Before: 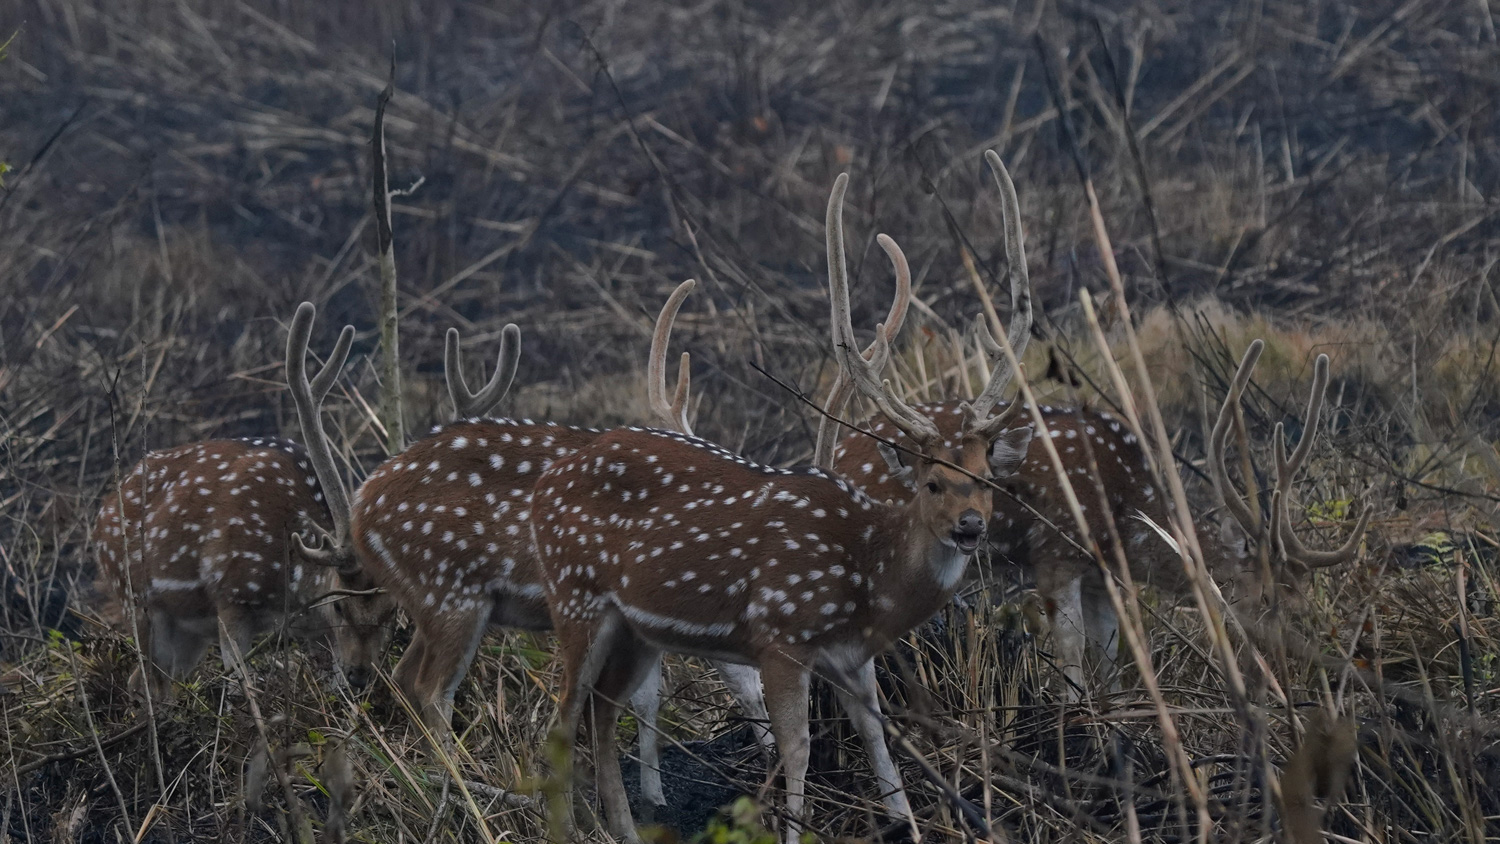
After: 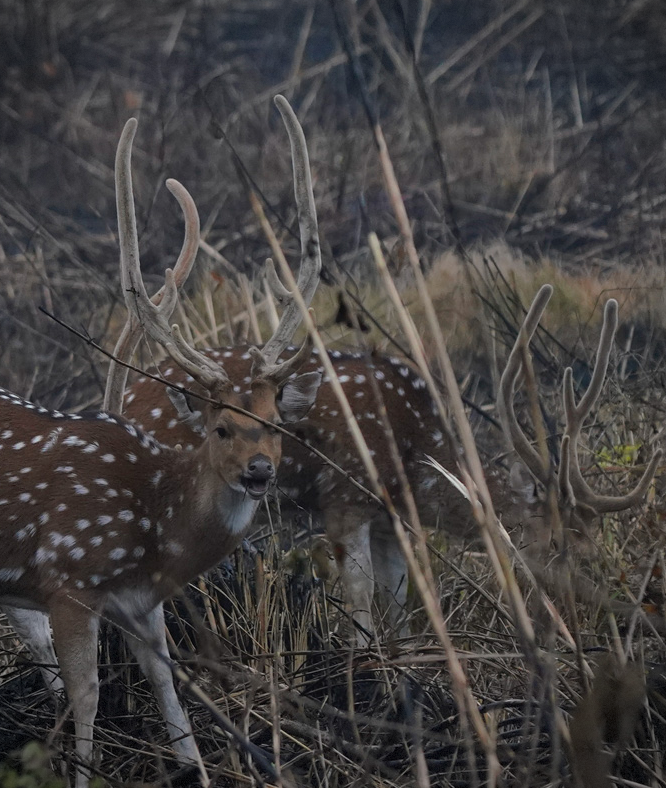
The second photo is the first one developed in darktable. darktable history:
crop: left 47.439%, top 6.631%, right 8.103%
vignetting: dithering 8-bit output, unbound false
contrast equalizer: y [[0.5, 0.5, 0.544, 0.569, 0.5, 0.5], [0.5 ×6], [0.5 ×6], [0 ×6], [0 ×6]], mix -0.308
